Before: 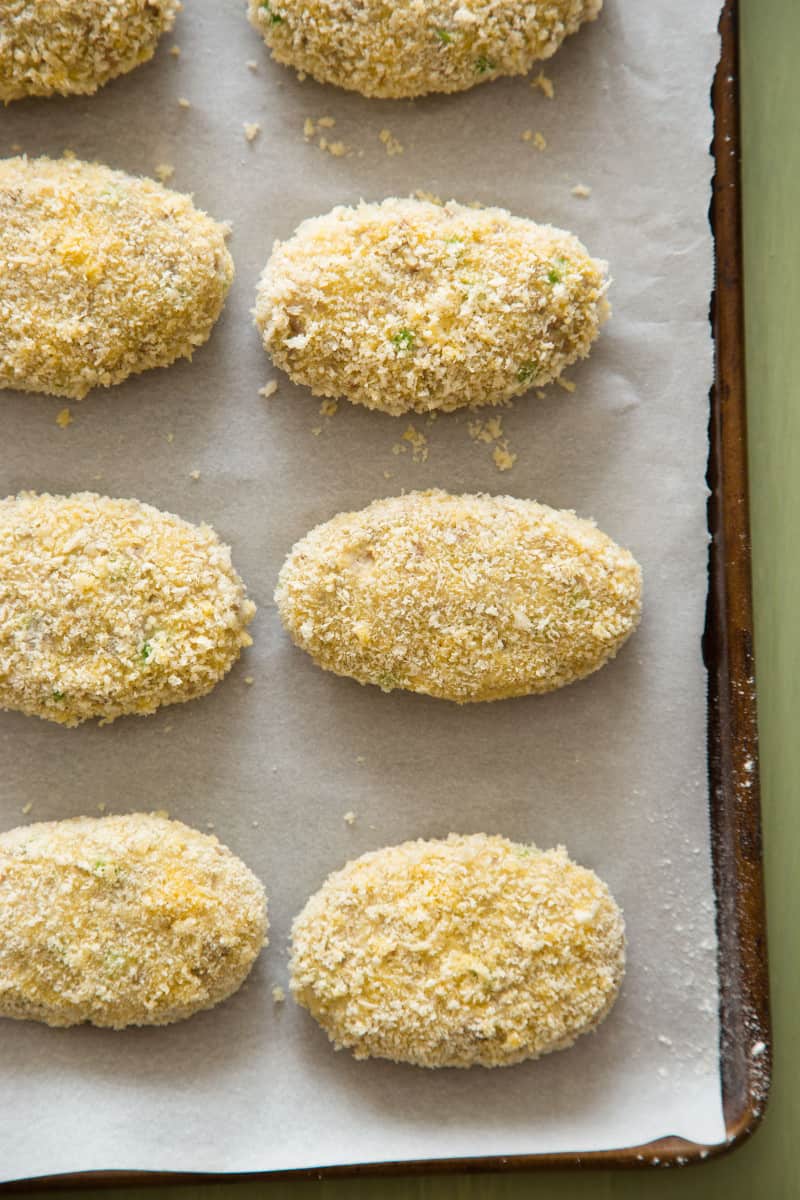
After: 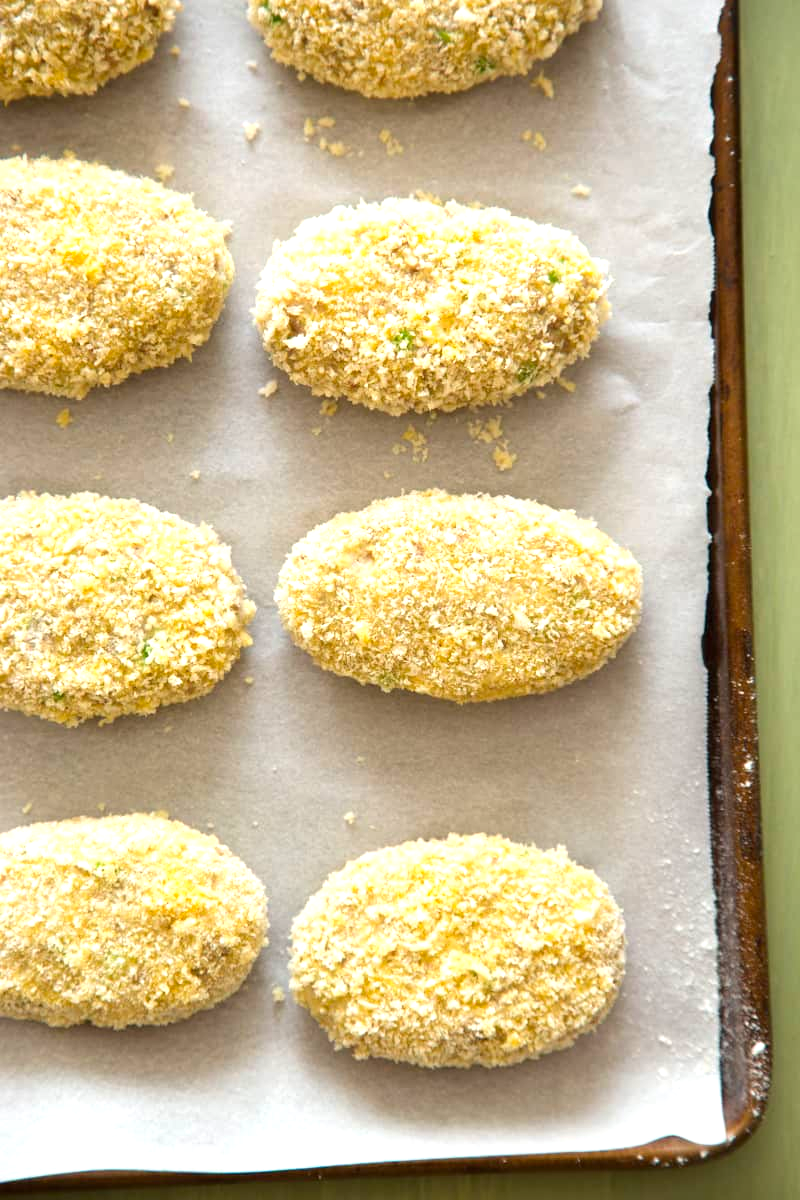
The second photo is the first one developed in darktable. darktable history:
exposure: exposure 0.654 EV, compensate highlight preservation false
color correction: highlights b* 0.06, saturation 1.14
